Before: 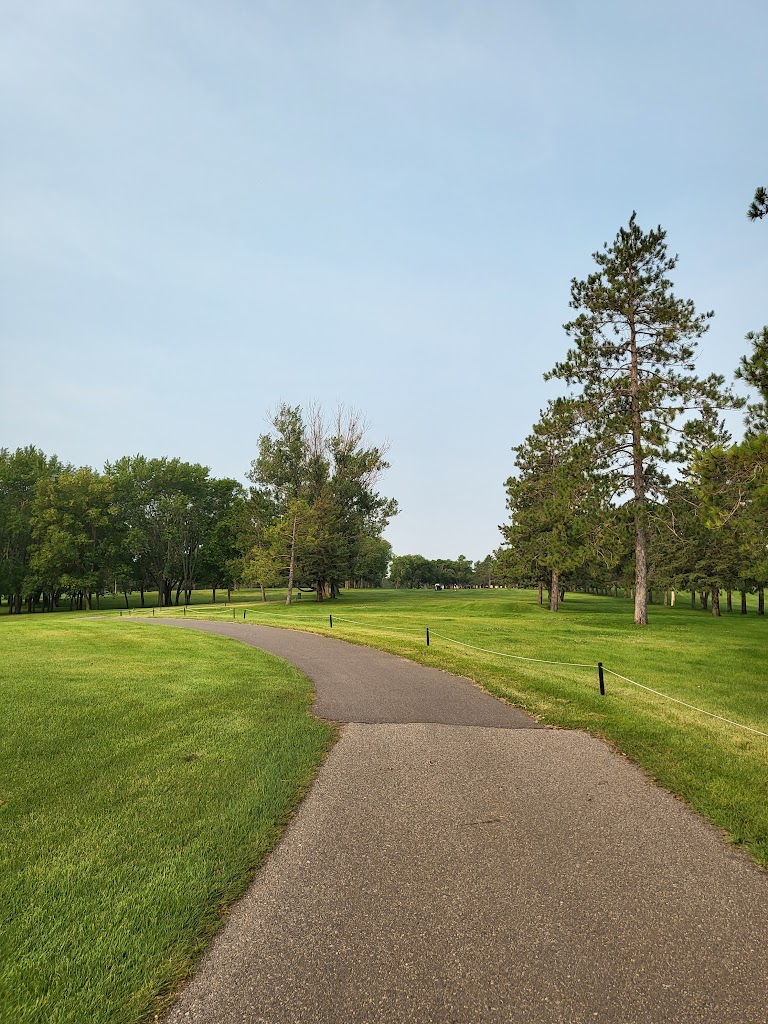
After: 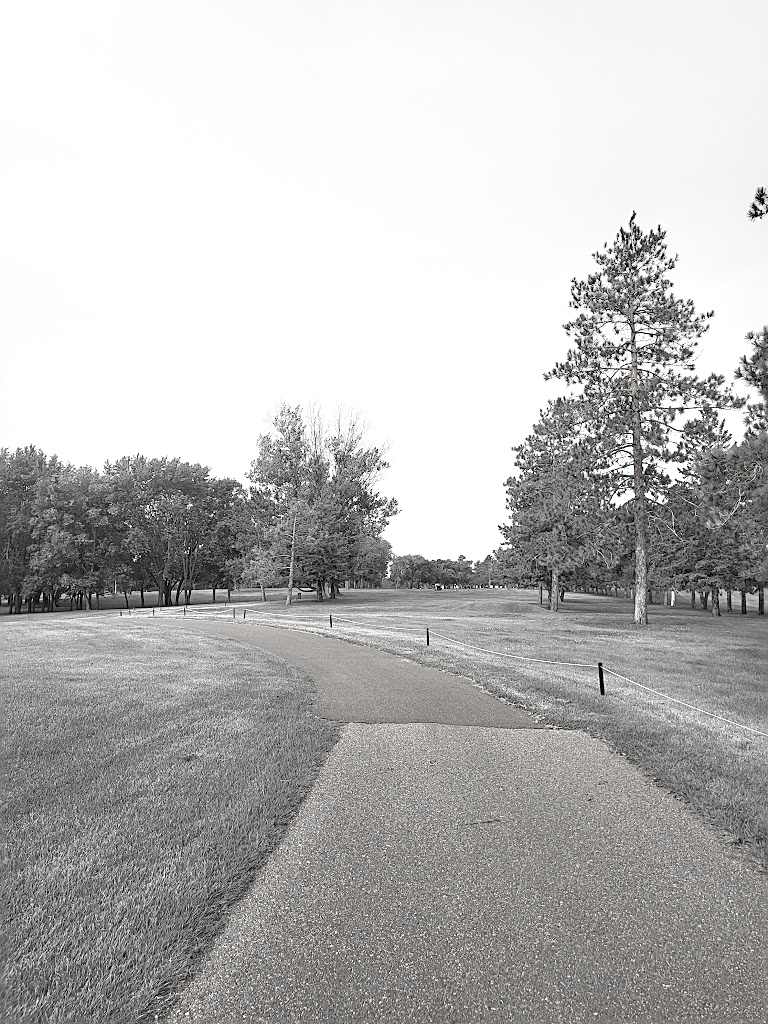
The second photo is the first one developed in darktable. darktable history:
shadows and highlights: shadows -24.28, highlights 49.77, soften with gaussian
exposure: black level correction 0, exposure 0.877 EV, compensate exposure bias true, compensate highlight preservation false
tone equalizer: -8 EV 0.25 EV, -7 EV 0.417 EV, -6 EV 0.417 EV, -5 EV 0.25 EV, -3 EV -0.25 EV, -2 EV -0.417 EV, -1 EV -0.417 EV, +0 EV -0.25 EV, edges refinement/feathering 500, mask exposure compensation -1.57 EV, preserve details guided filter
sharpen: on, module defaults
color zones: curves: ch0 [(0, 0.278) (0.143, 0.5) (0.286, 0.5) (0.429, 0.5) (0.571, 0.5) (0.714, 0.5) (0.857, 0.5) (1, 0.5)]; ch1 [(0, 1) (0.143, 0.165) (0.286, 0) (0.429, 0) (0.571, 0) (0.714, 0) (0.857, 0.5) (1, 0.5)]; ch2 [(0, 0.508) (0.143, 0.5) (0.286, 0.5) (0.429, 0.5) (0.571, 0.5) (0.714, 0.5) (0.857, 0.5) (1, 0.5)]
